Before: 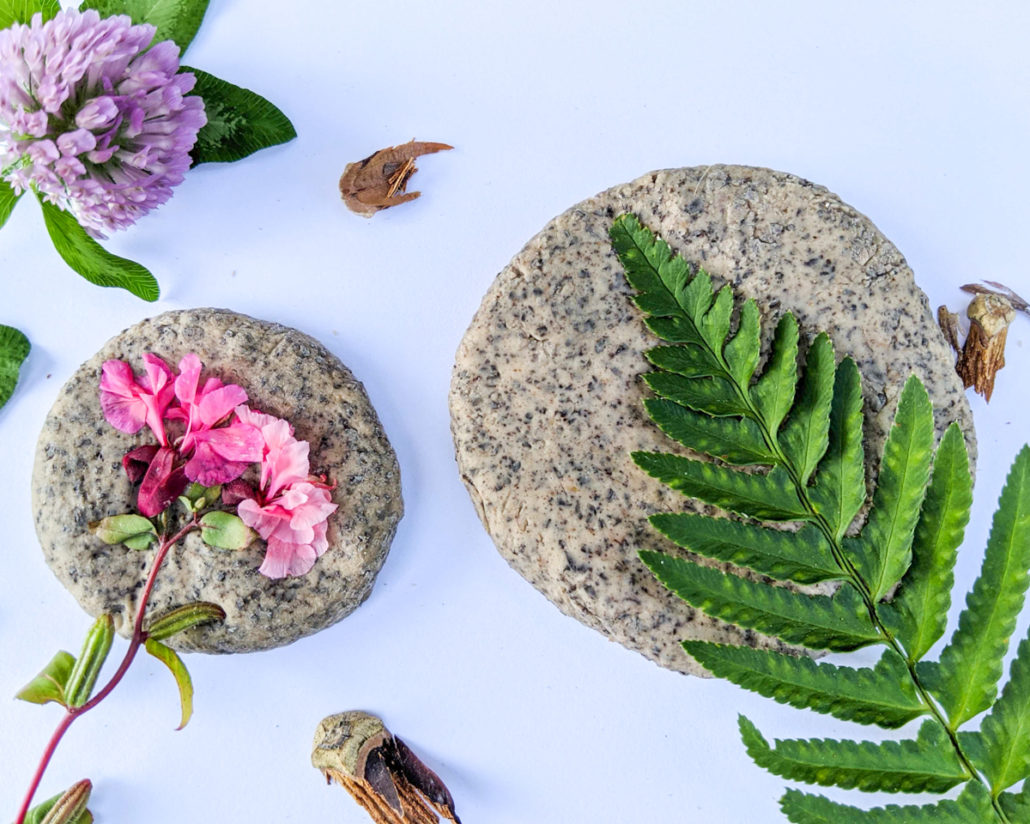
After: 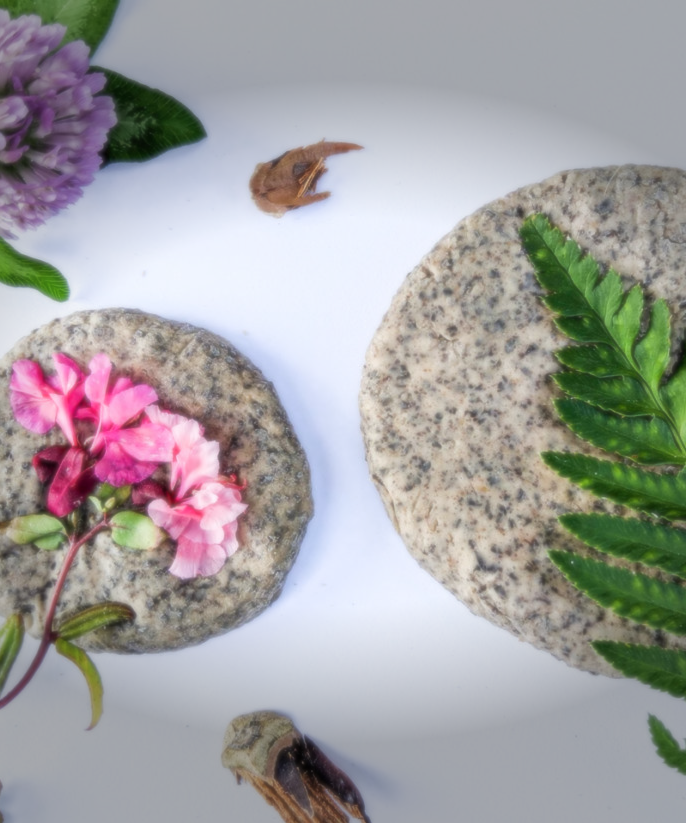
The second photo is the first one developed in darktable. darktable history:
vignetting: fall-off start 70.97%, brightness -0.584, saturation -0.118, width/height ratio 1.333
soften: size 8.67%, mix 49%
crop and rotate: left 8.786%, right 24.548%
